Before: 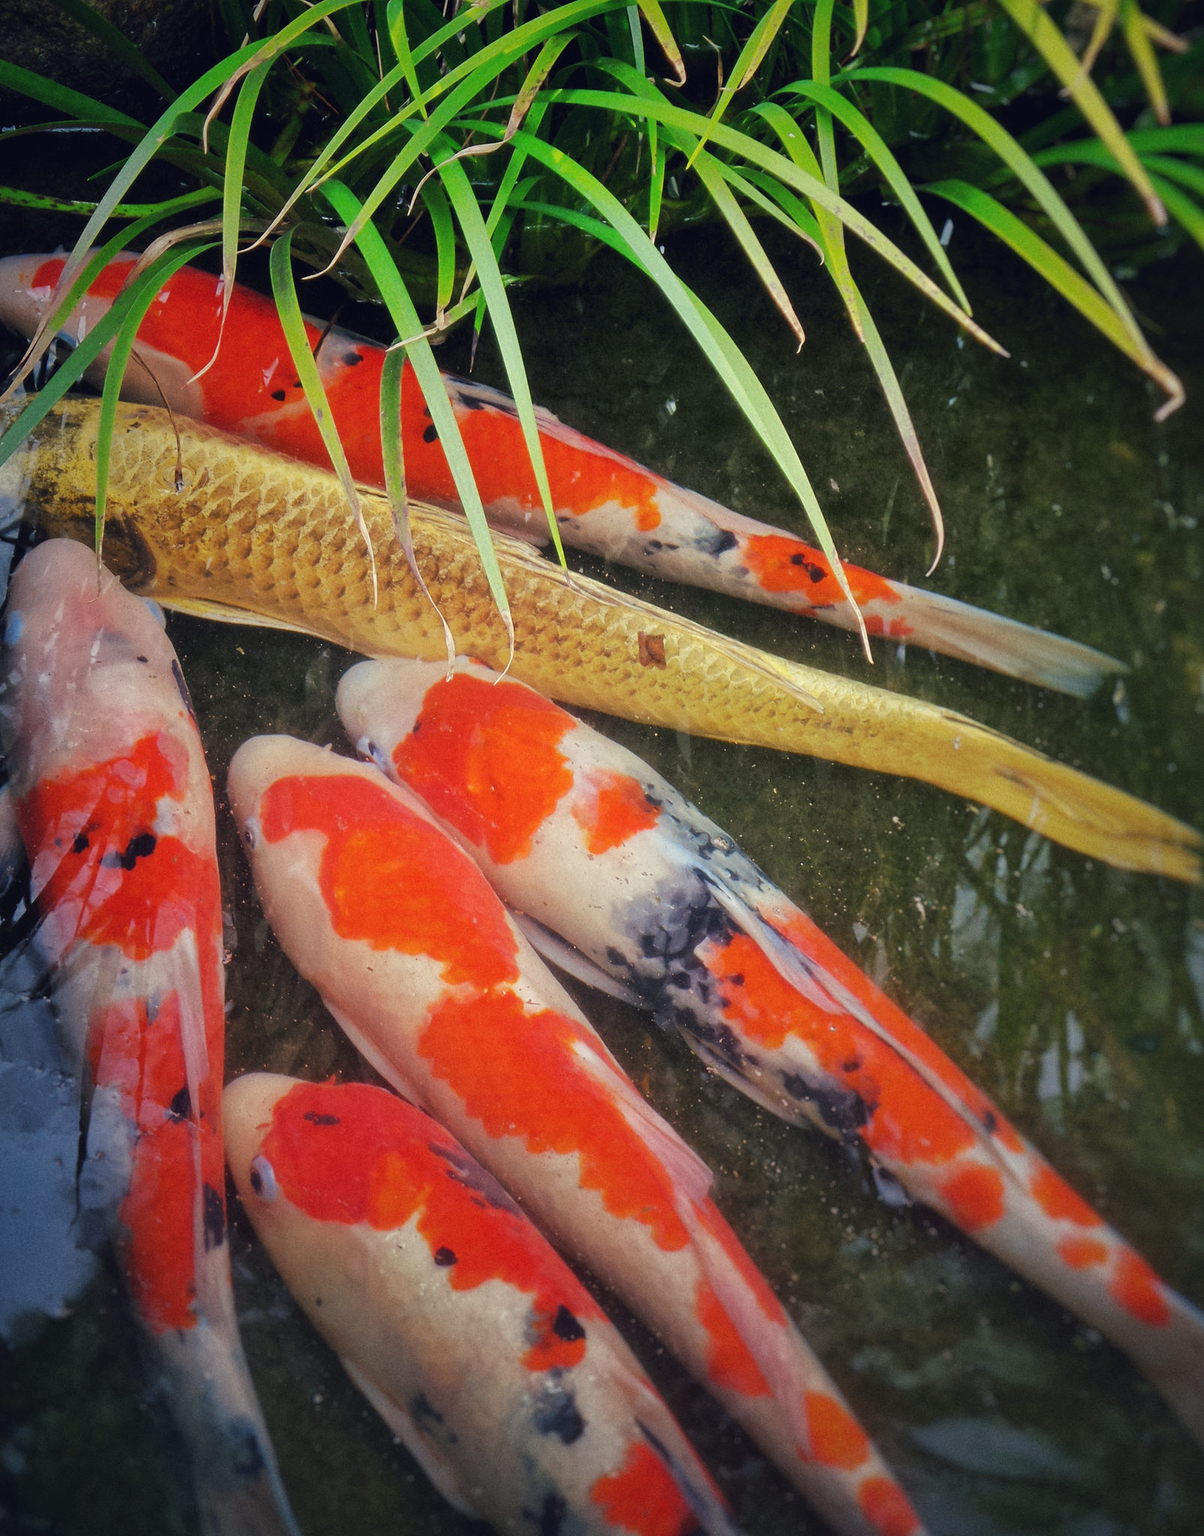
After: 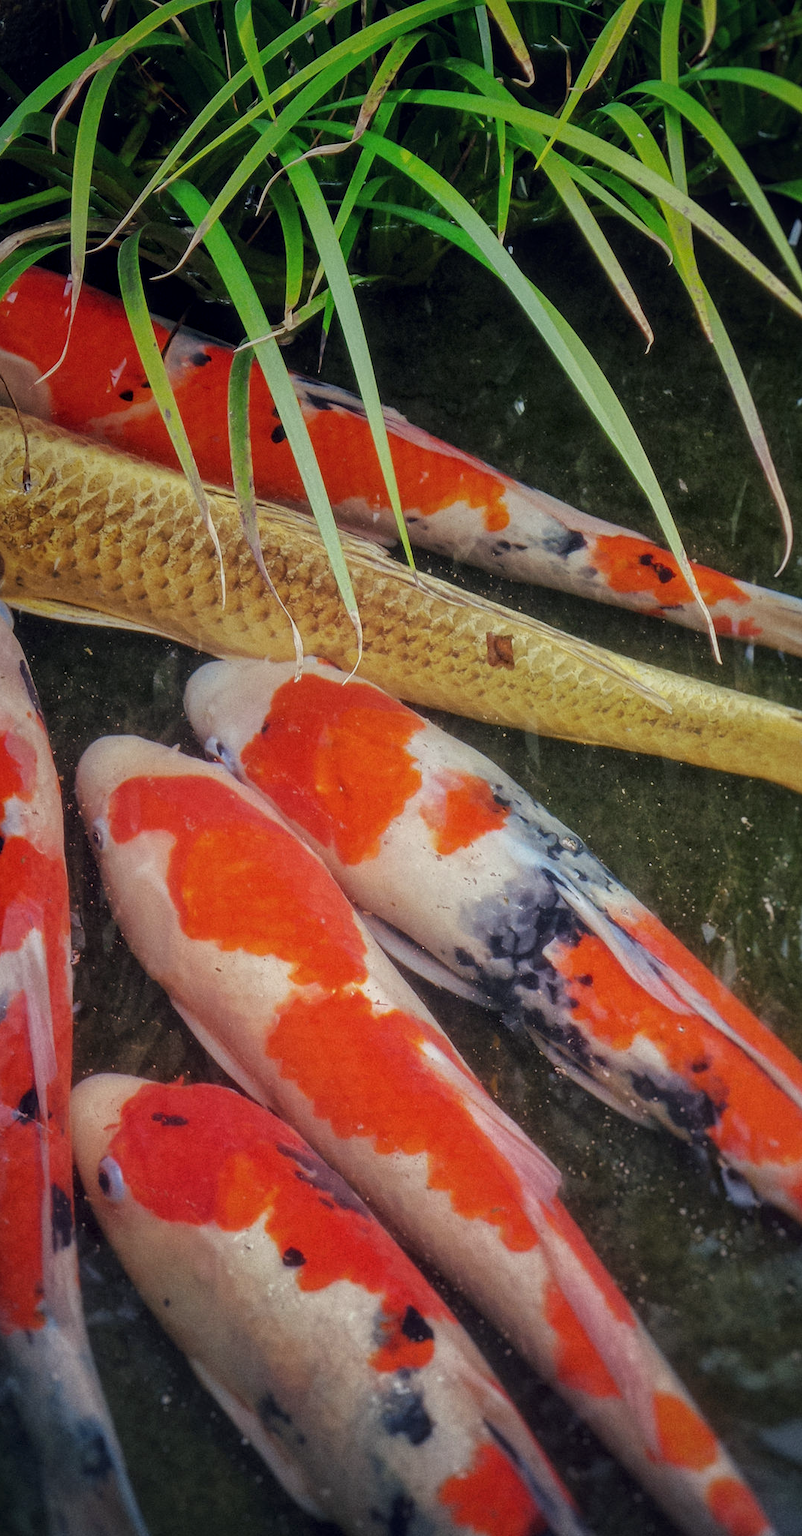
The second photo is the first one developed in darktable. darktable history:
crop and rotate: left 12.673%, right 20.66%
graduated density: rotation -0.352°, offset 57.64
local contrast: on, module defaults
white balance: red 0.983, blue 1.036
